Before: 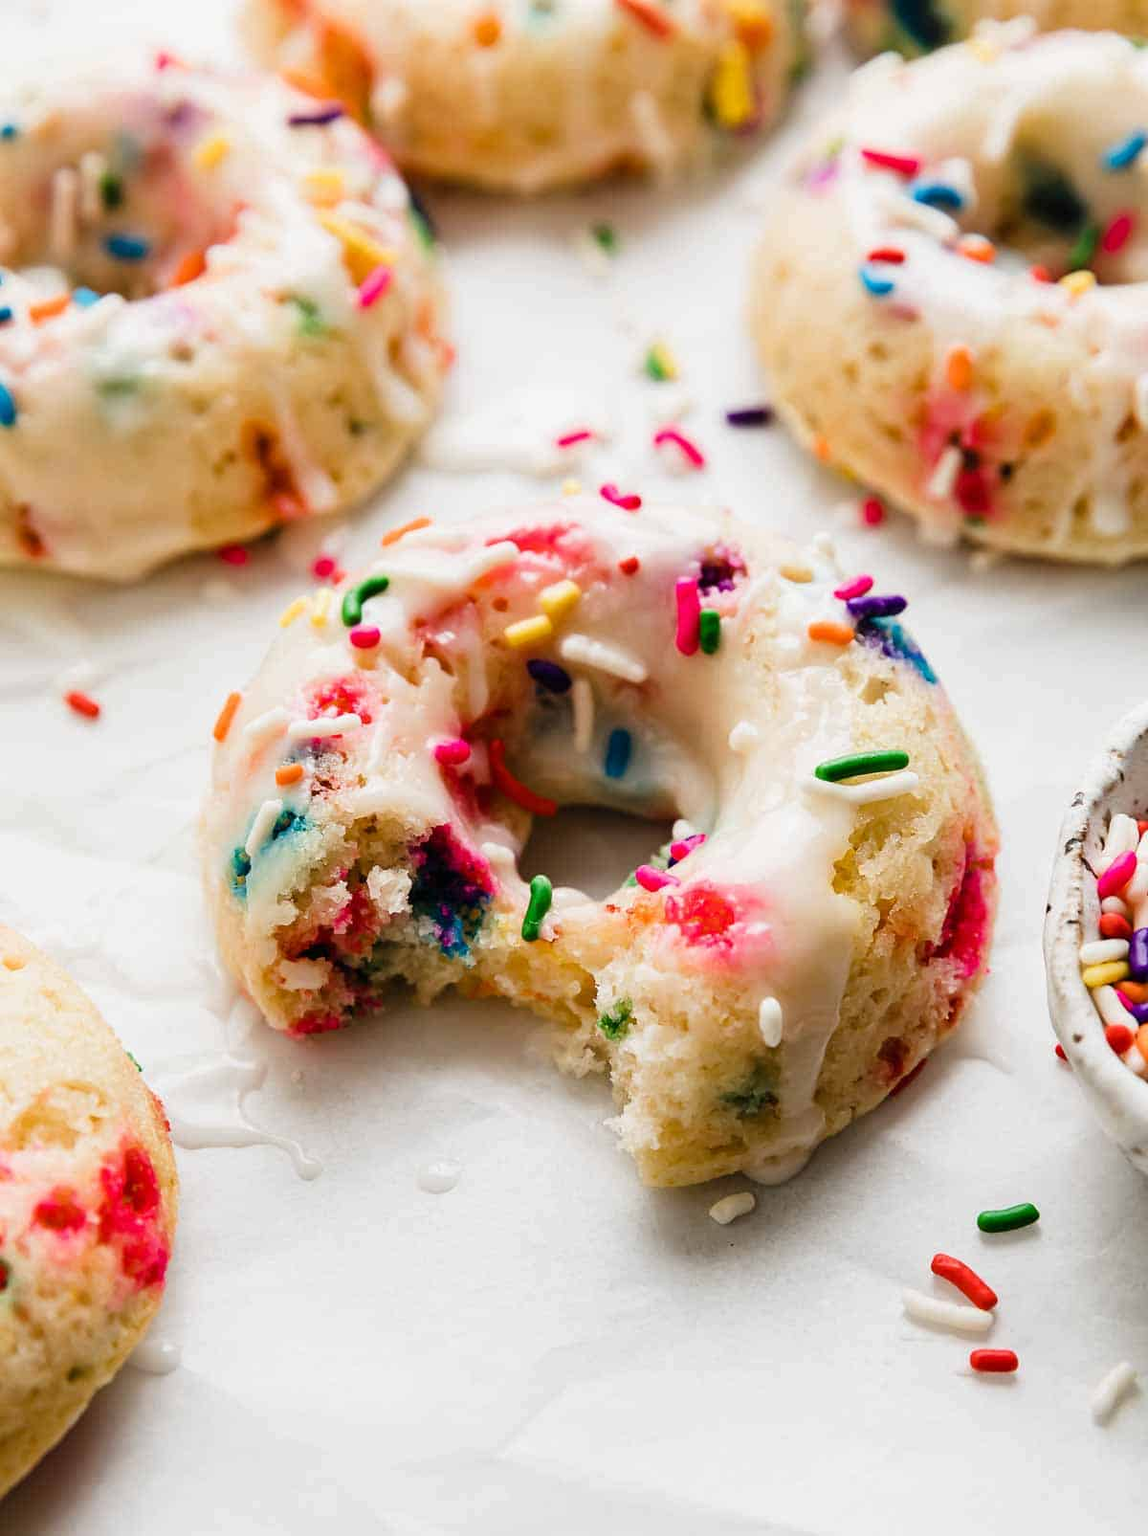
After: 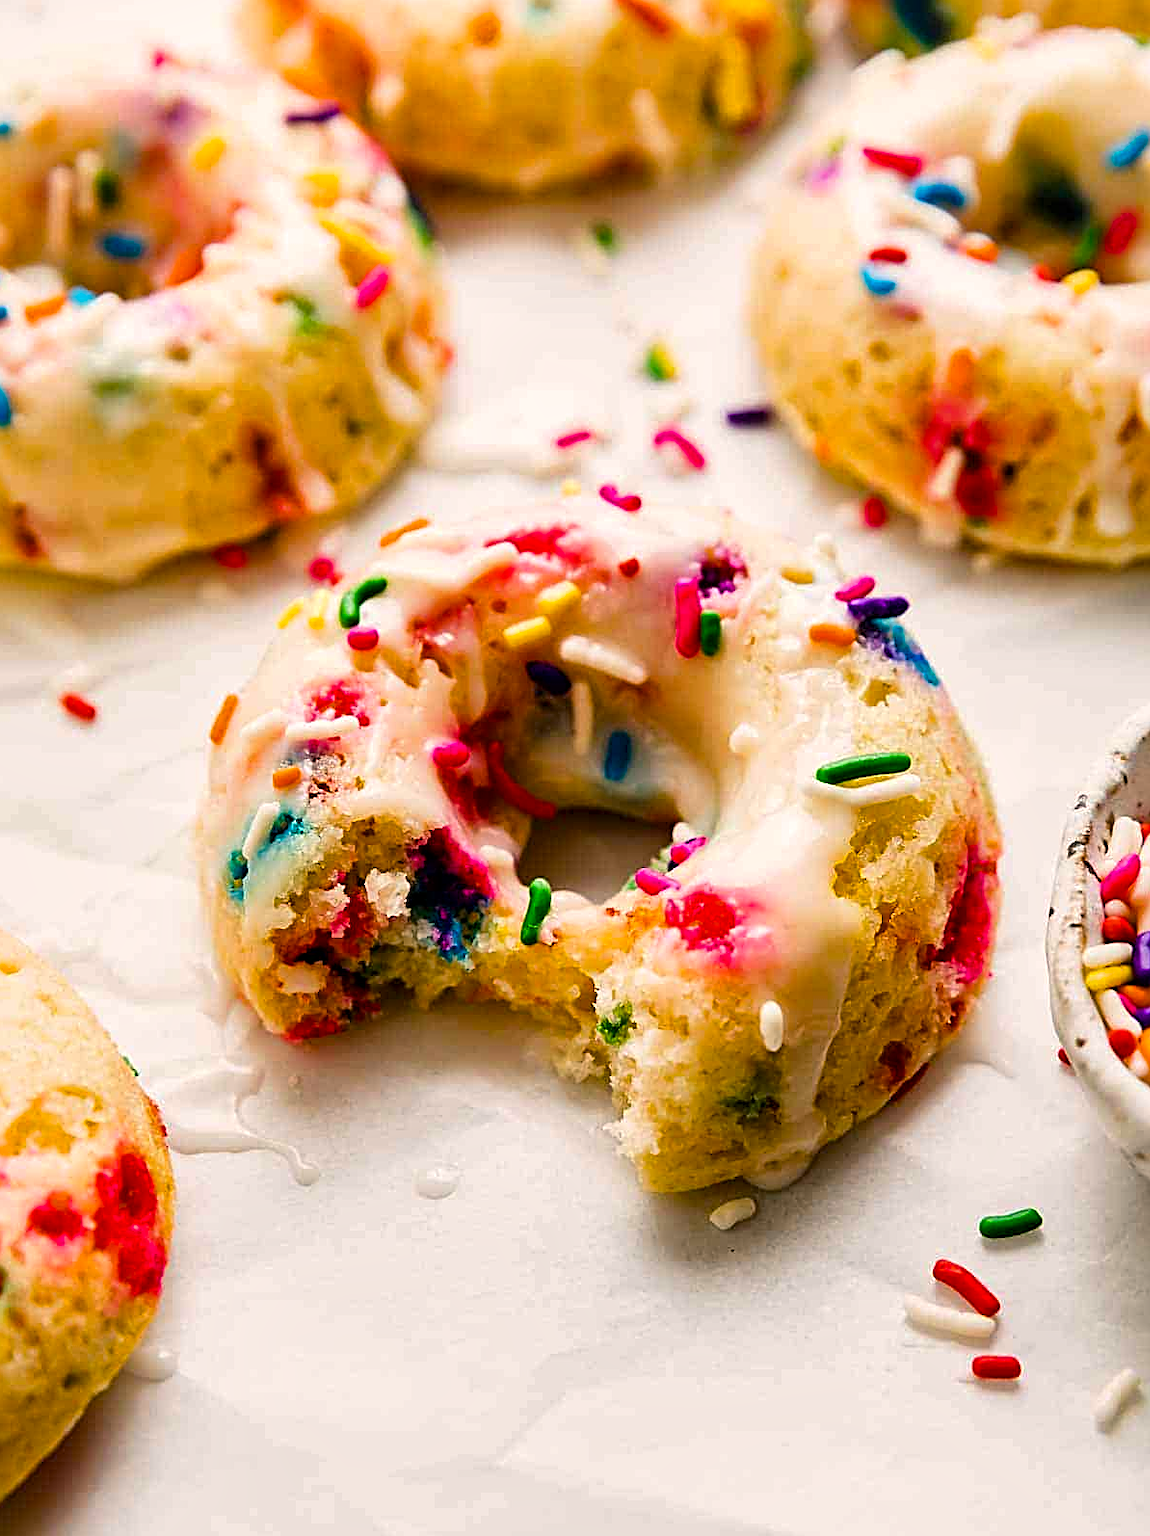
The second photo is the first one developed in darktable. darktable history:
color balance rgb: shadows lift › hue 85.4°, highlights gain › chroma 1.637%, highlights gain › hue 55.52°, perceptual saturation grading › global saturation 29.819%, global vibrance 33.004%
crop and rotate: left 0.475%, top 0.286%, bottom 0.34%
local contrast: mode bilateral grid, contrast 21, coarseness 51, detail 141%, midtone range 0.2
sharpen: radius 2.556, amount 0.65
